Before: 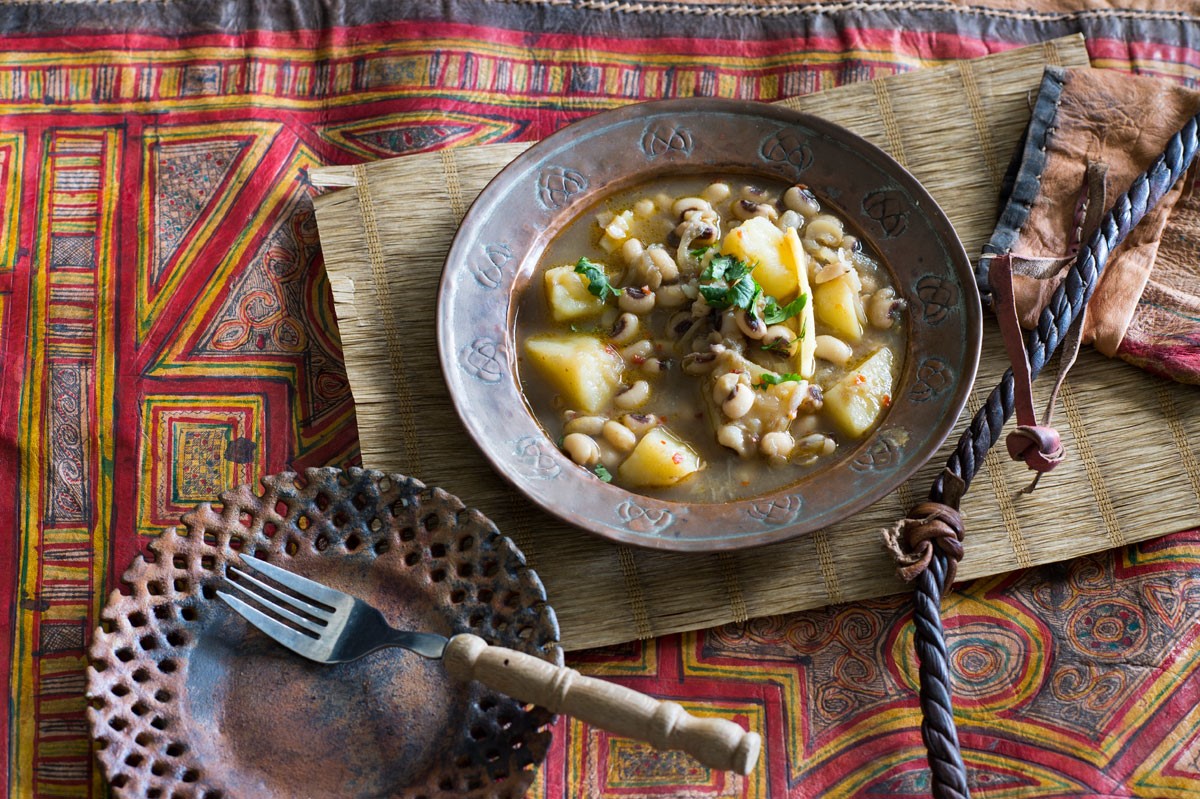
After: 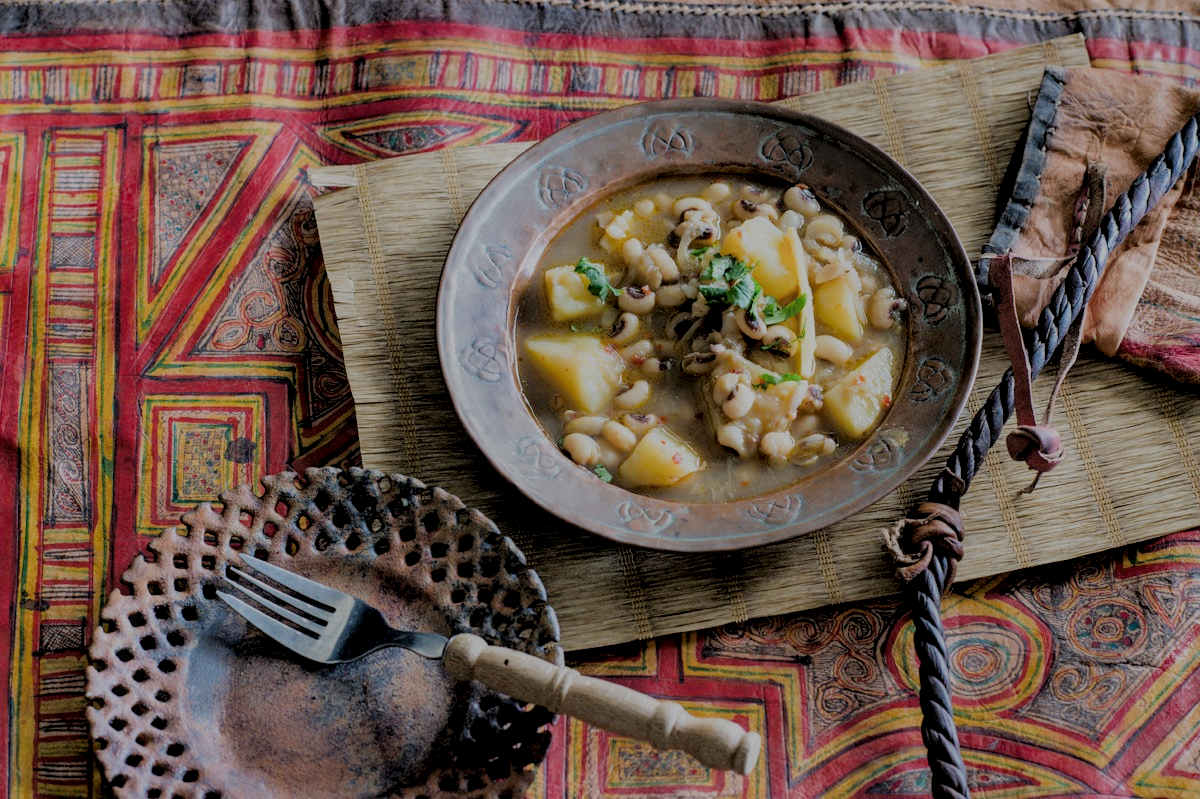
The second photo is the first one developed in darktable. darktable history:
filmic rgb: black relative exposure -4.45 EV, white relative exposure 6.52 EV, hardness 1.83, contrast 0.505
local contrast: on, module defaults
